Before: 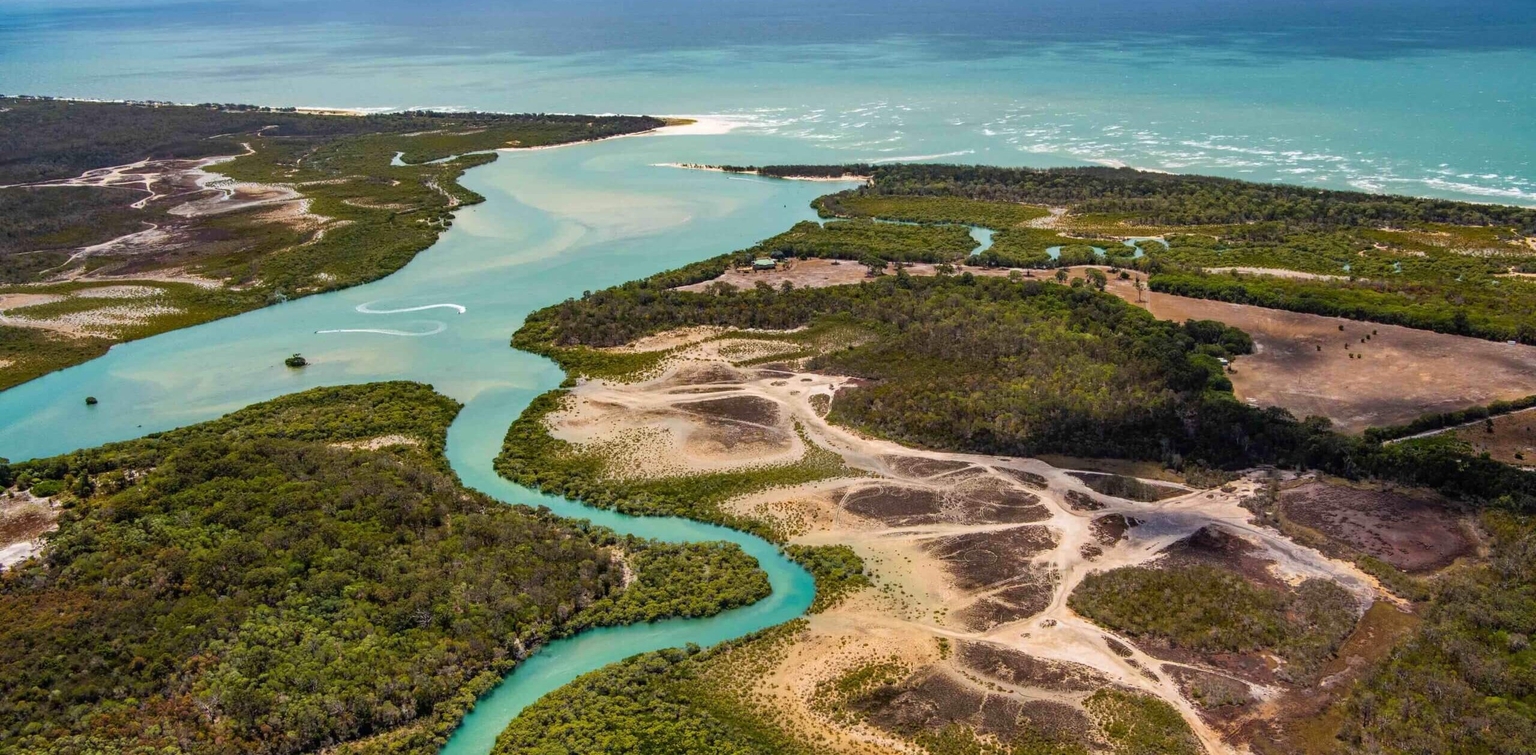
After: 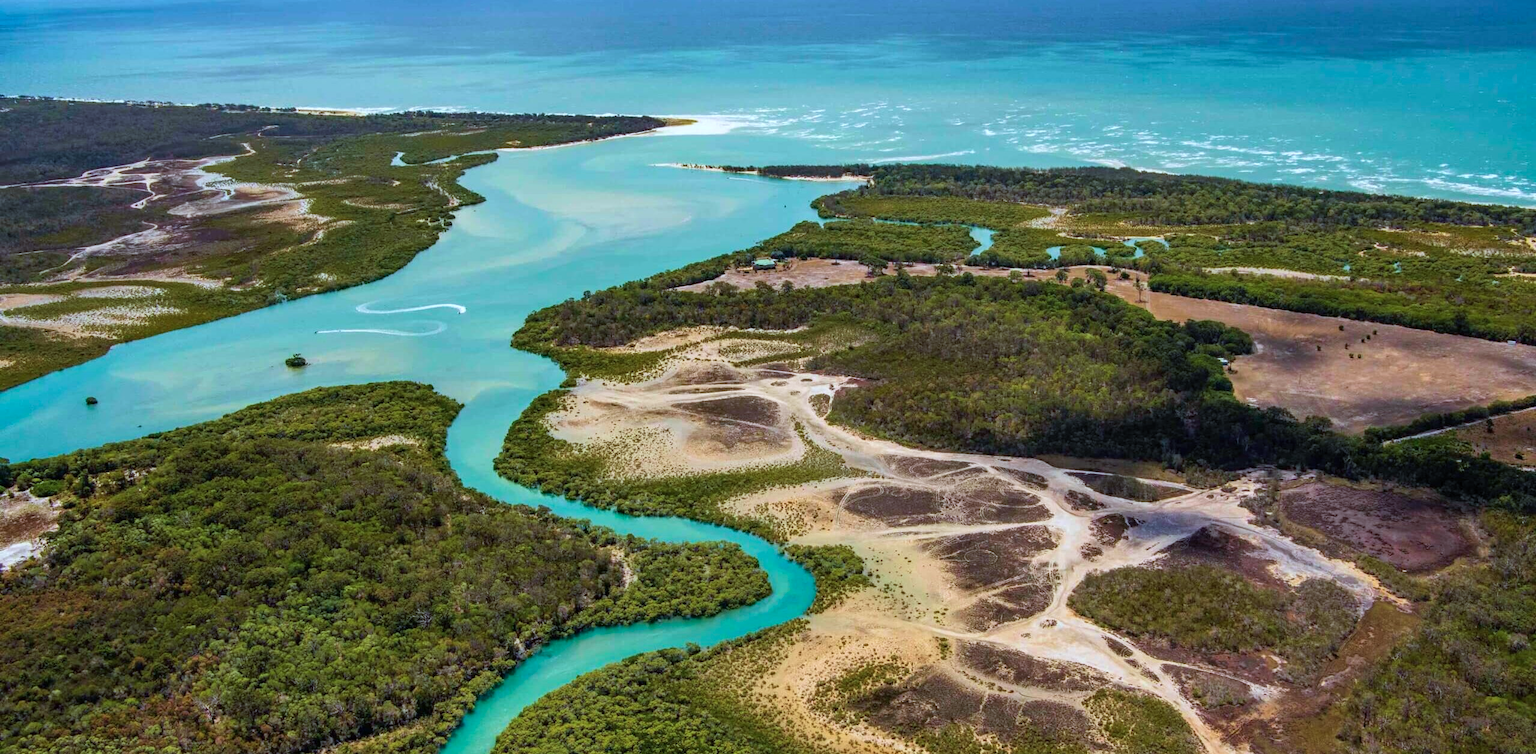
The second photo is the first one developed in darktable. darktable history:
velvia: on, module defaults
color calibration: illuminant F (fluorescent), F source F9 (Cool White Deluxe 4150 K) – high CRI, x 0.374, y 0.373, temperature 4158.34 K
